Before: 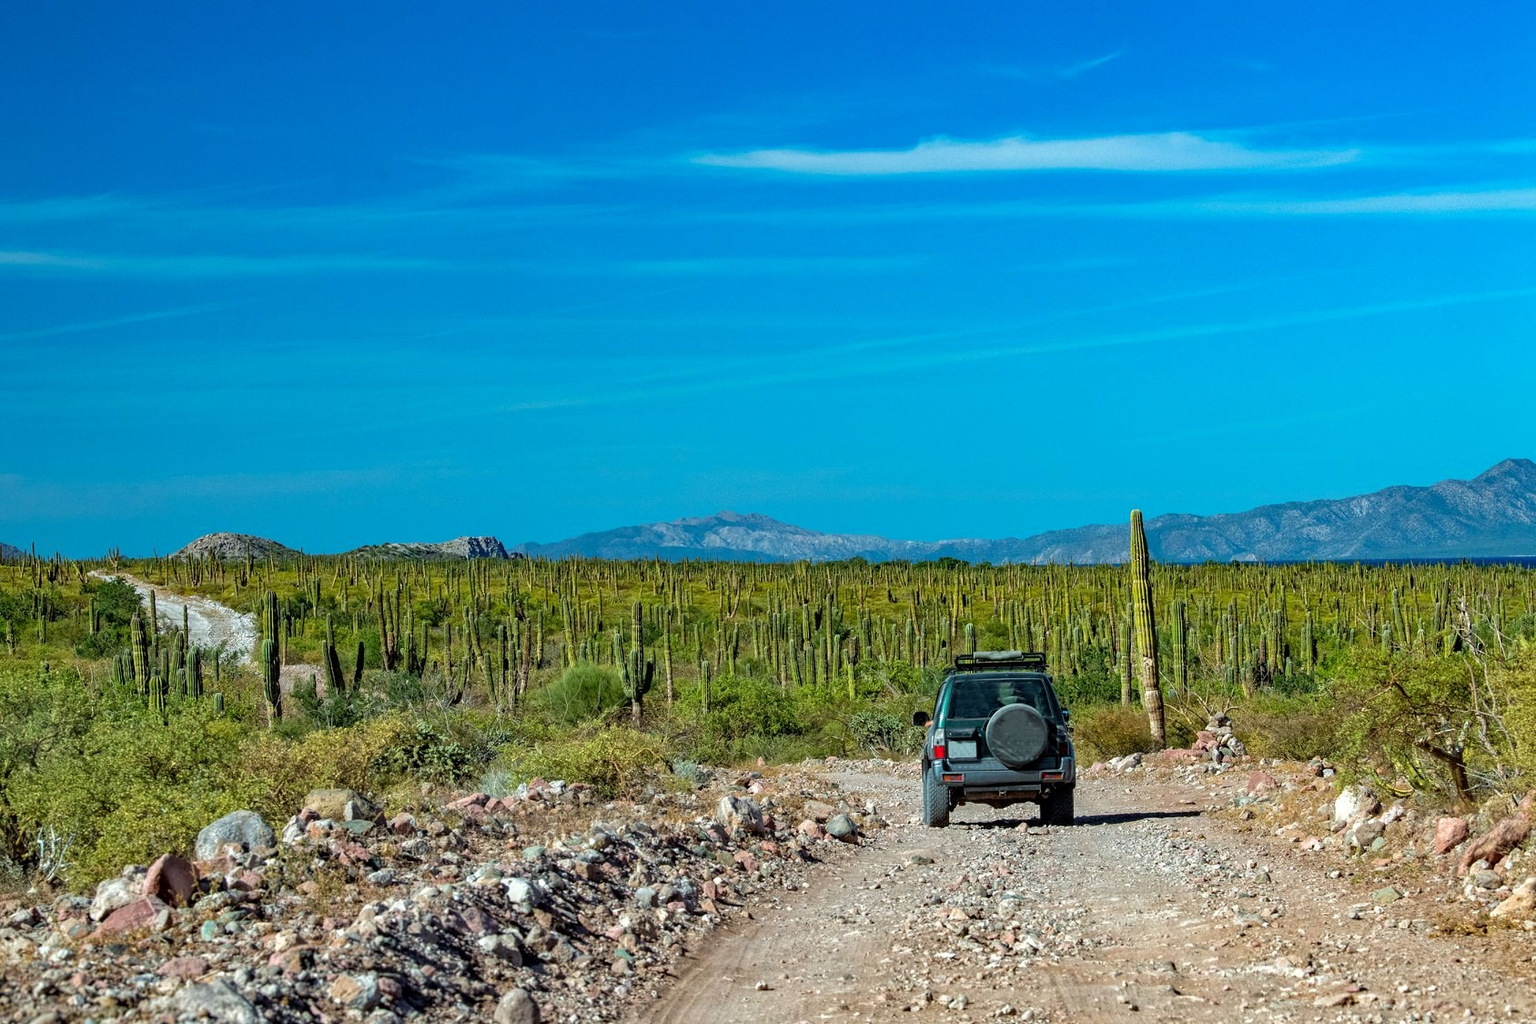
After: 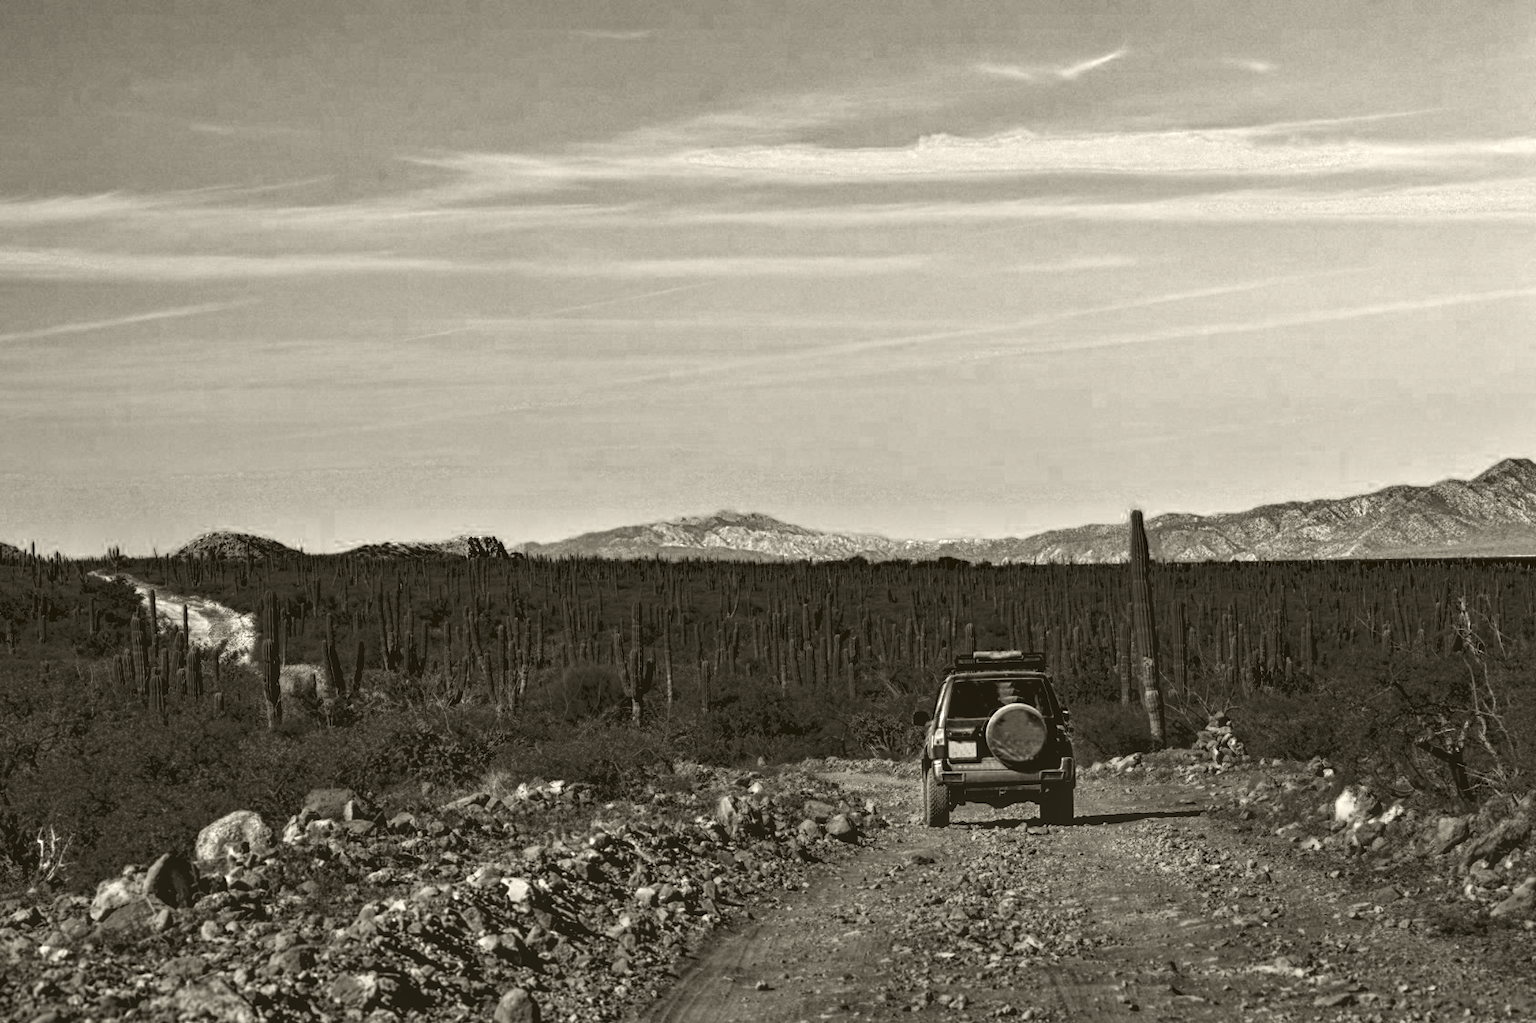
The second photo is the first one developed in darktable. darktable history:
local contrast: detail 130%
color balance rgb: linear chroma grading › global chroma 15%, perceptual saturation grading › global saturation 30%
color zones: curves: ch0 [(0.287, 0.048) (0.493, 0.484) (0.737, 0.816)]; ch1 [(0, 0) (0.143, 0) (0.286, 0) (0.429, 0) (0.571, 0) (0.714, 0) (0.857, 0)]
contrast equalizer: octaves 7, y [[0.48, 0.654, 0.731, 0.706, 0.772, 0.382], [0.55 ×6], [0 ×6], [0 ×6], [0 ×6]] | blend: blend mode normal, opacity 100%; mask: uniform (no mask)
colorize: hue 41.44°, saturation 22%, source mix 60%, lightness 10.61%
